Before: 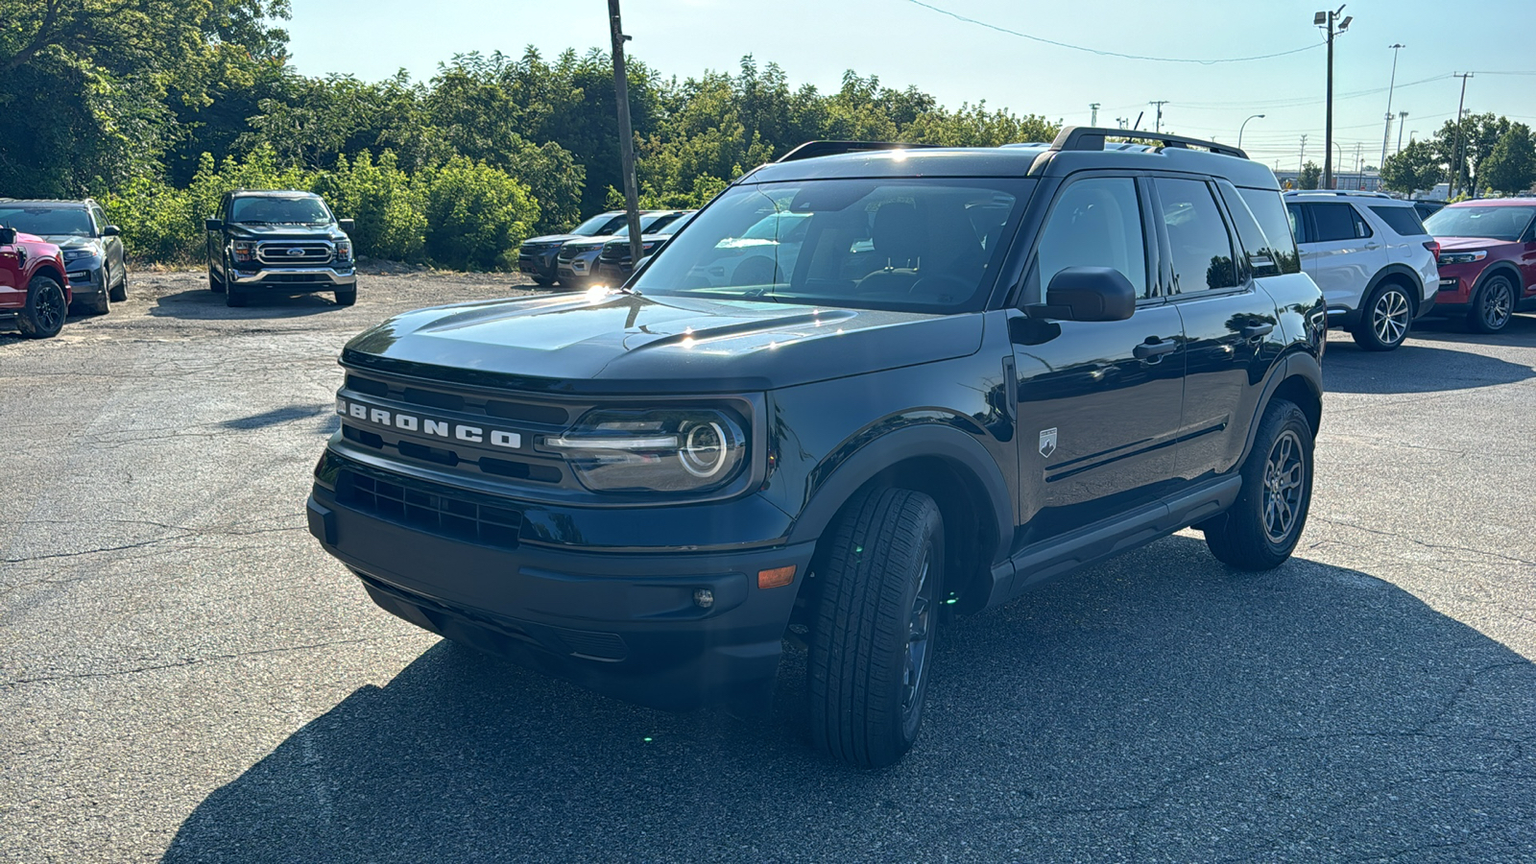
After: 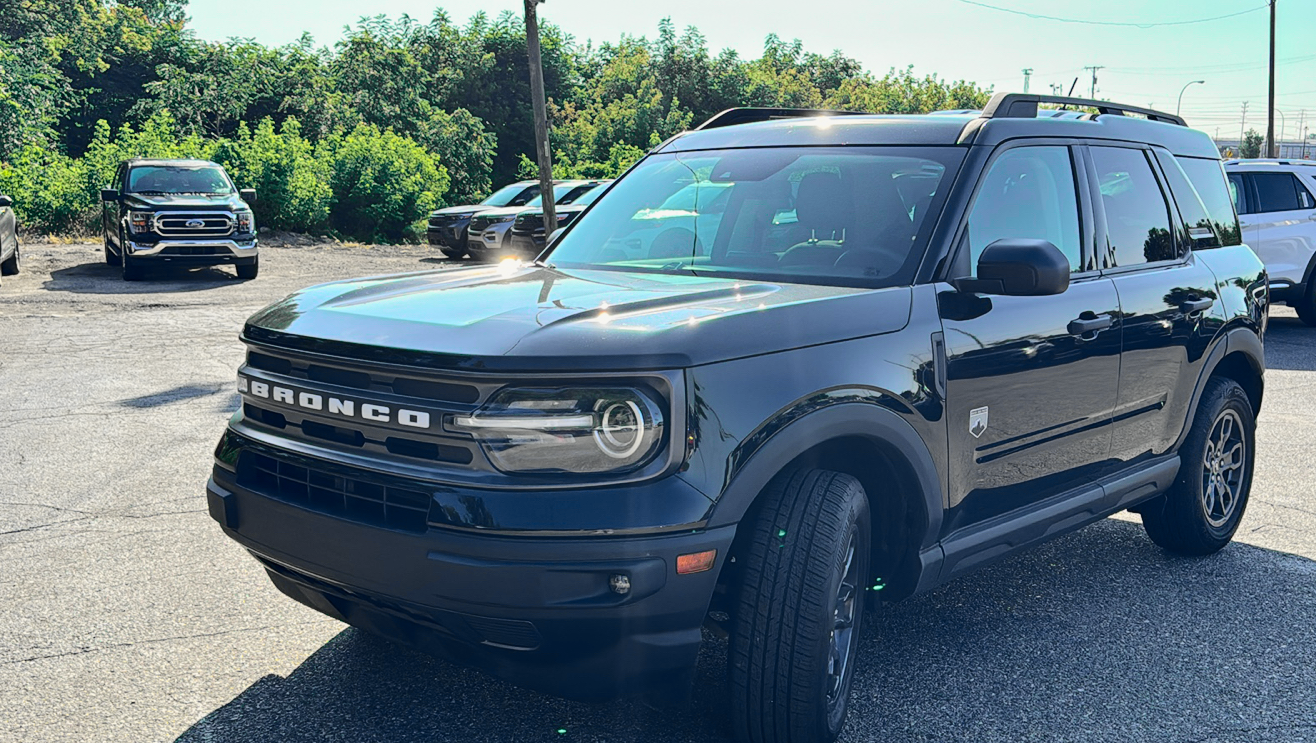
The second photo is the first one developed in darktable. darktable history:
crop and rotate: left 7.118%, top 4.414%, right 10.626%, bottom 12.949%
tone curve: curves: ch0 [(0.014, 0) (0.13, 0.09) (0.227, 0.211) (0.33, 0.395) (0.494, 0.615) (0.662, 0.76) (0.795, 0.846) (1, 0.969)]; ch1 [(0, 0) (0.366, 0.367) (0.447, 0.416) (0.473, 0.484) (0.504, 0.502) (0.525, 0.518) (0.564, 0.601) (0.634, 0.66) (0.746, 0.804) (1, 1)]; ch2 [(0, 0) (0.333, 0.346) (0.375, 0.375) (0.424, 0.43) (0.476, 0.498) (0.496, 0.505) (0.517, 0.522) (0.548, 0.548) (0.579, 0.618) (0.651, 0.674) (0.688, 0.728) (1, 1)], color space Lab, independent channels, preserve colors none
